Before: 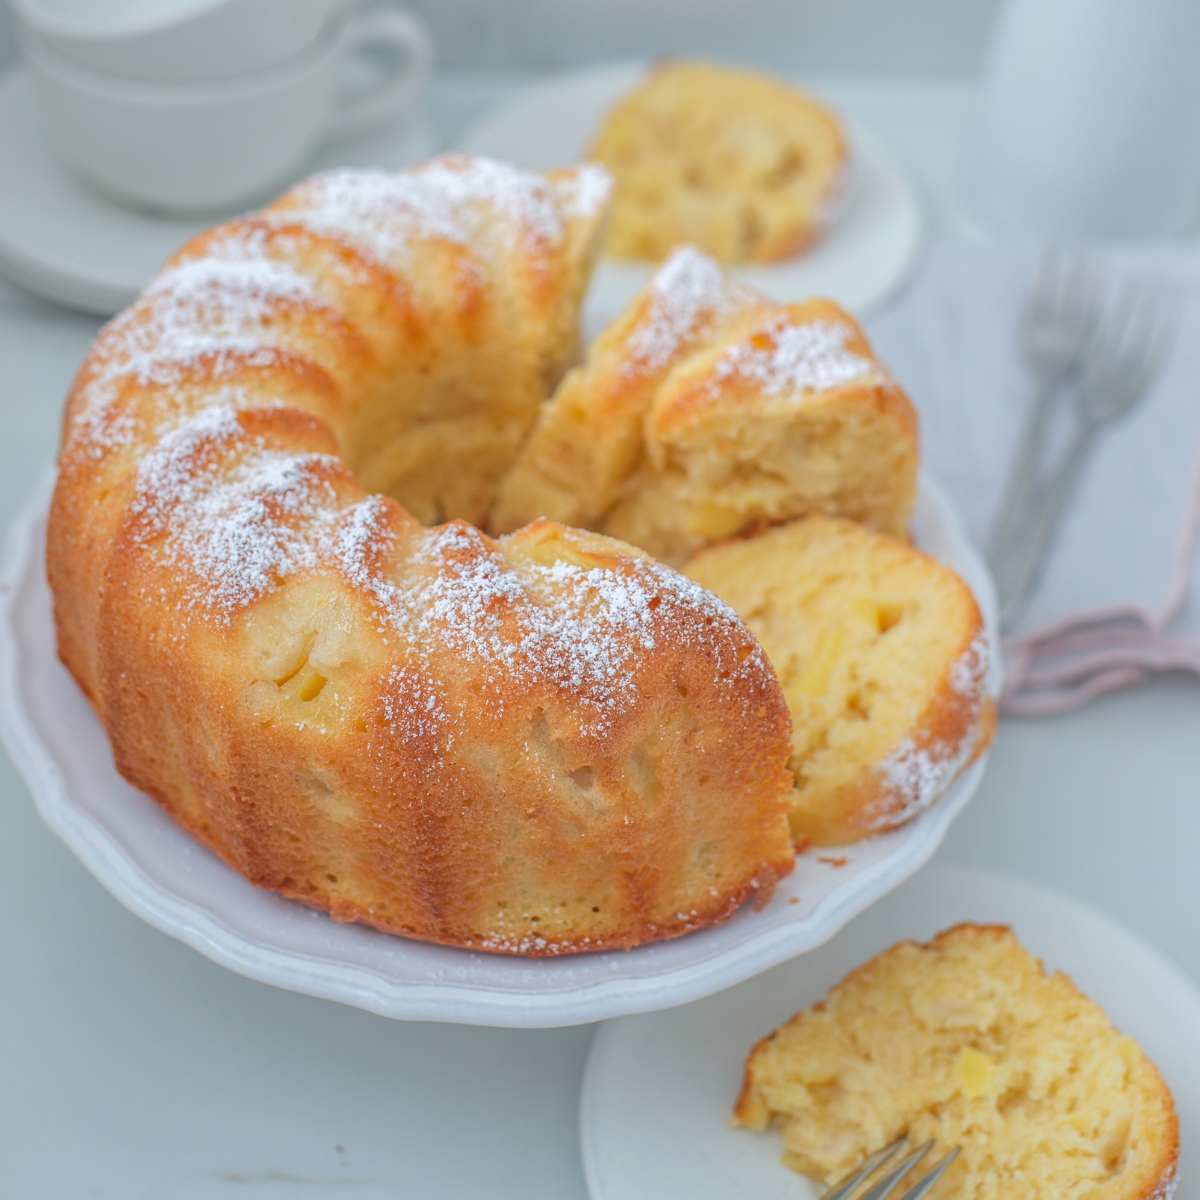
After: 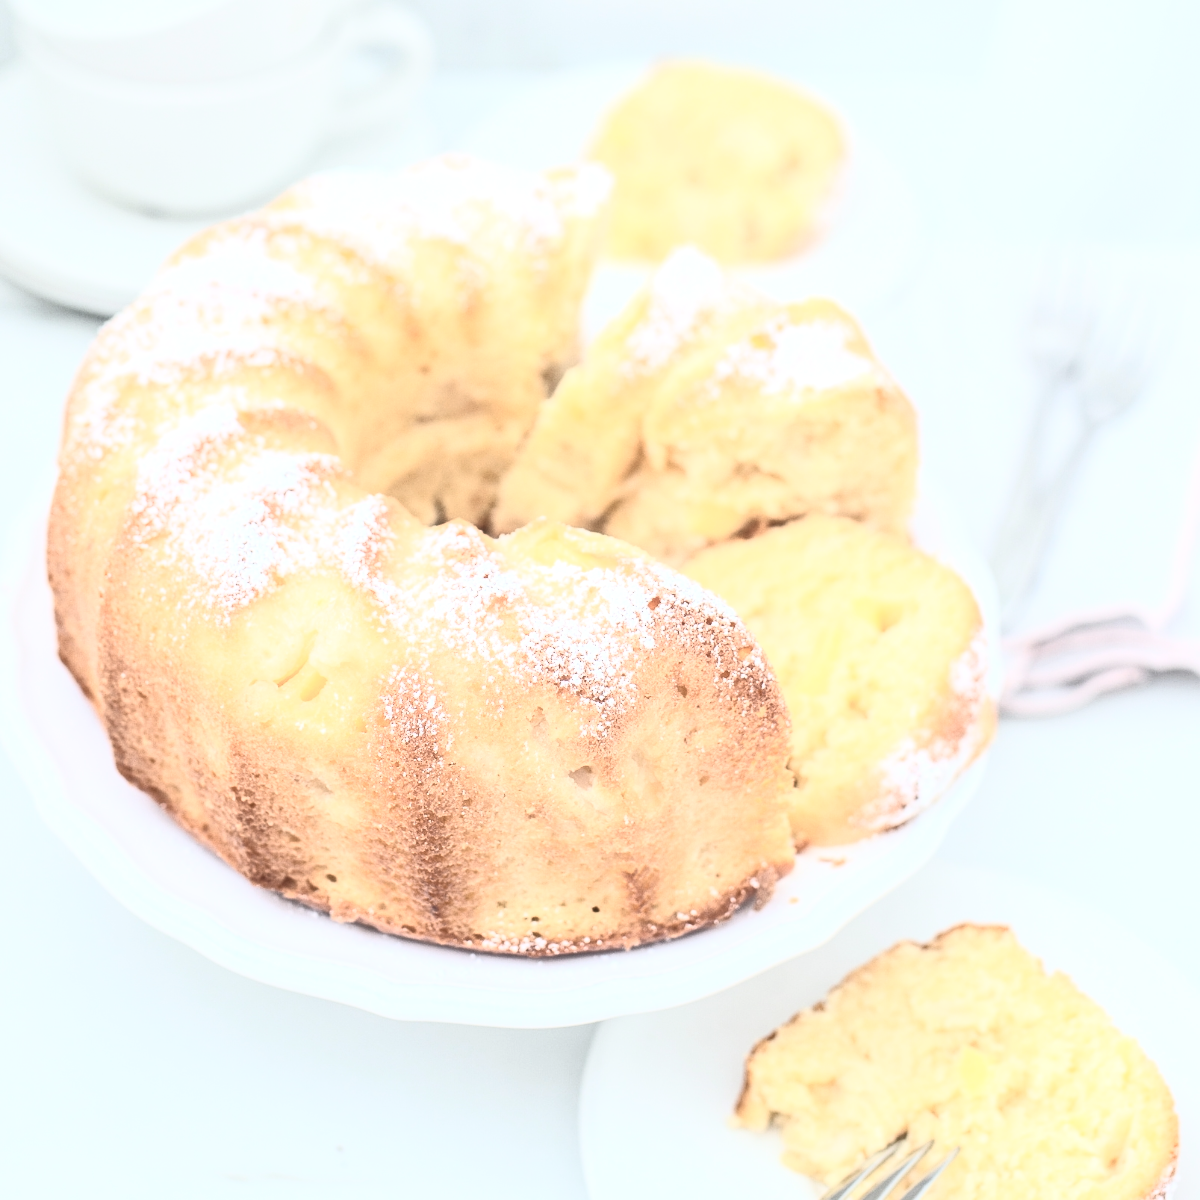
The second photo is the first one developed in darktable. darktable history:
contrast brightness saturation: contrast 0.57, brightness 0.57, saturation -0.34
exposure: black level correction 0.001, exposure 0.014 EV, compensate highlight preservation false
tone equalizer: -8 EV -0.75 EV, -7 EV -0.7 EV, -6 EV -0.6 EV, -5 EV -0.4 EV, -3 EV 0.4 EV, -2 EV 0.6 EV, -1 EV 0.7 EV, +0 EV 0.75 EV, edges refinement/feathering 500, mask exposure compensation -1.57 EV, preserve details no
